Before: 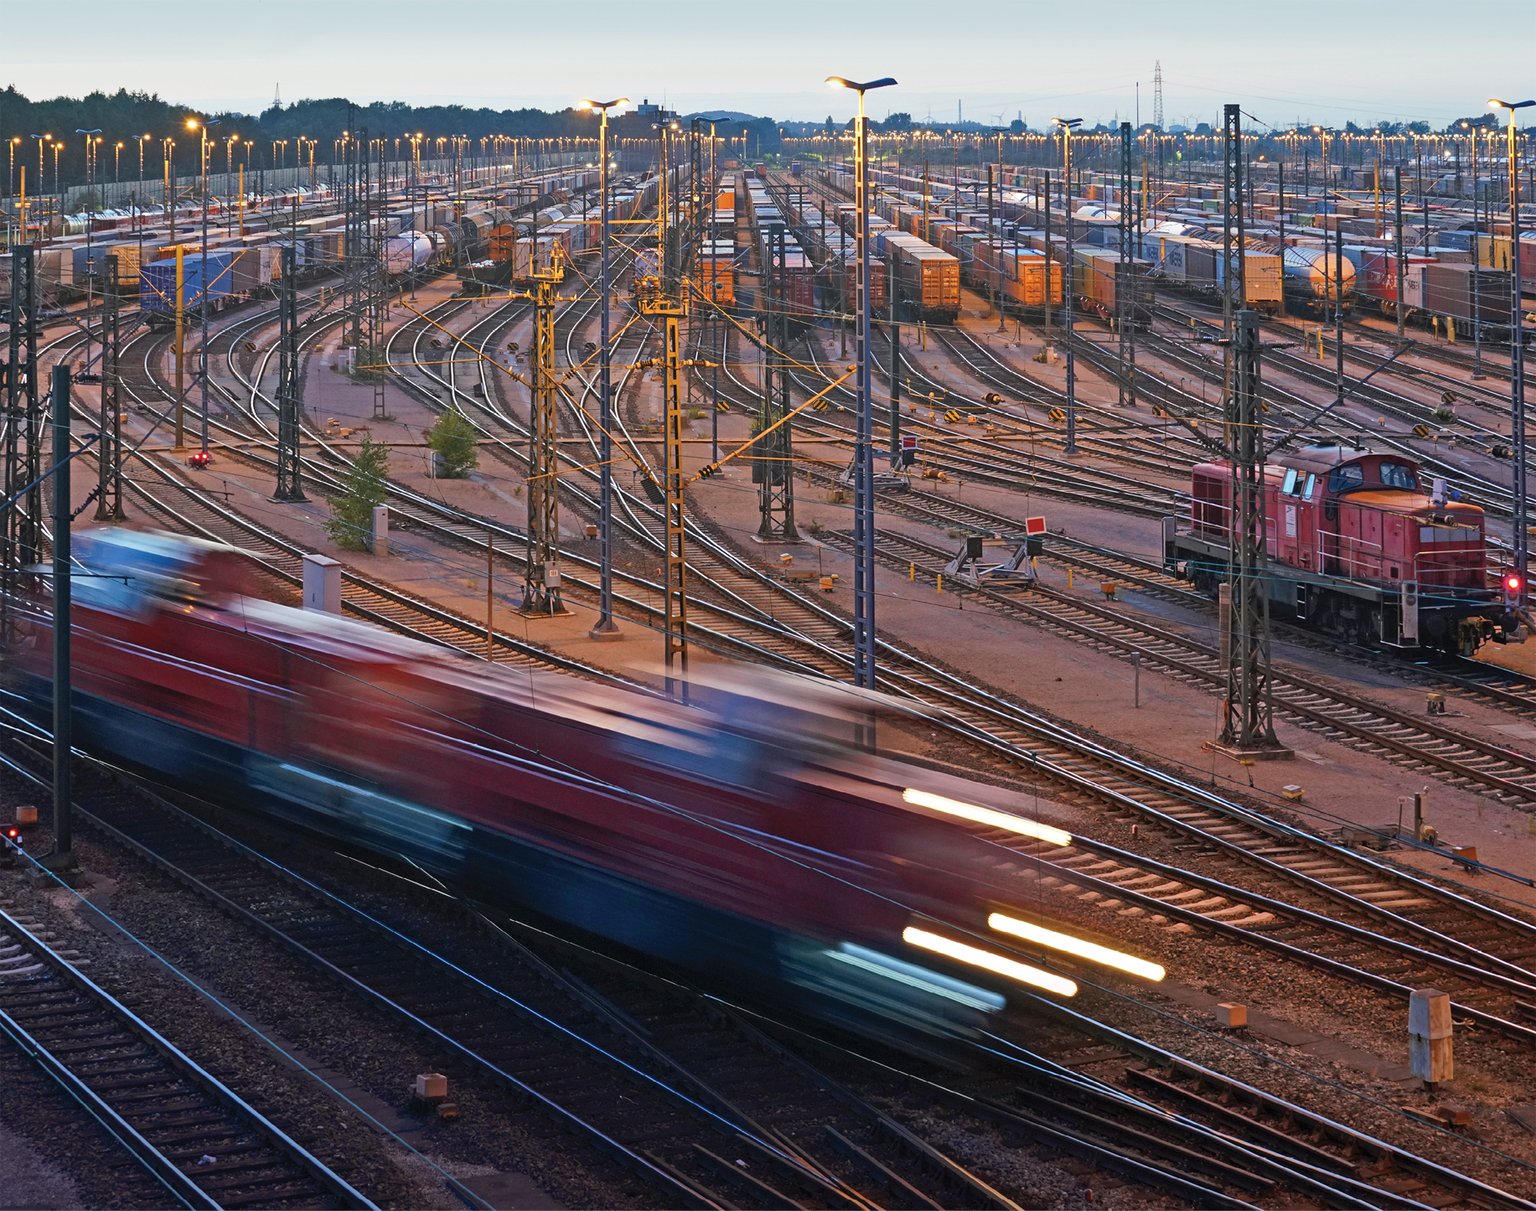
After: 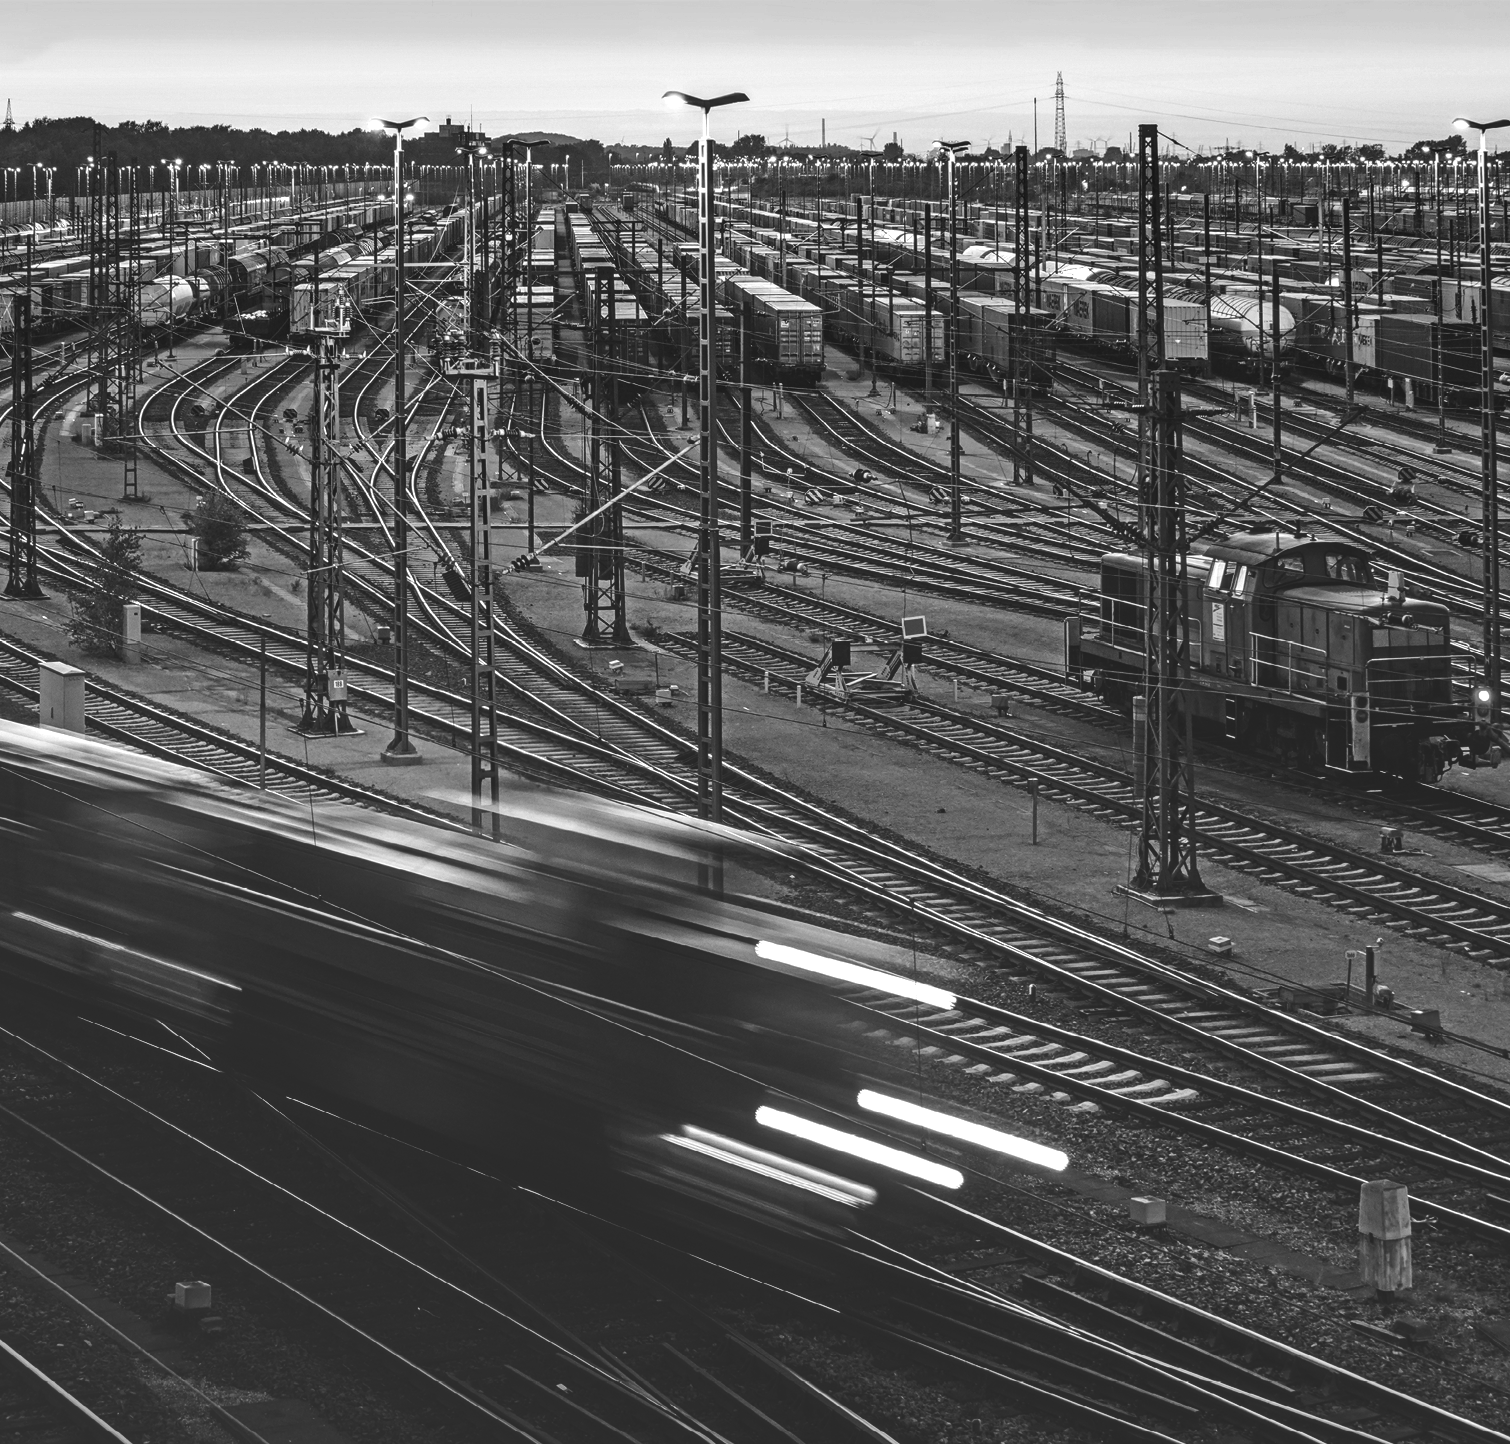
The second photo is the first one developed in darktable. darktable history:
color zones: curves: ch1 [(0.25, 0.61) (0.75, 0.248)]
crop: left 17.582%, bottom 0.031%
rgb curve: curves: ch0 [(0, 0.186) (0.314, 0.284) (0.576, 0.466) (0.805, 0.691) (0.936, 0.886)]; ch1 [(0, 0.186) (0.314, 0.284) (0.581, 0.534) (0.771, 0.746) (0.936, 0.958)]; ch2 [(0, 0.216) (0.275, 0.39) (1, 1)], mode RGB, independent channels, compensate middle gray true, preserve colors none
local contrast: detail 203%
color balance rgb: linear chroma grading › global chroma 8.33%, perceptual saturation grading › global saturation 18.52%, global vibrance 7.87%
exposure: black level correction -0.036, exposure -0.497 EV, compensate highlight preservation false
tone equalizer: -8 EV -0.417 EV, -7 EV -0.389 EV, -6 EV -0.333 EV, -5 EV -0.222 EV, -3 EV 0.222 EV, -2 EV 0.333 EV, -1 EV 0.389 EV, +0 EV 0.417 EV, edges refinement/feathering 500, mask exposure compensation -1.57 EV, preserve details no
monochrome: on, module defaults
